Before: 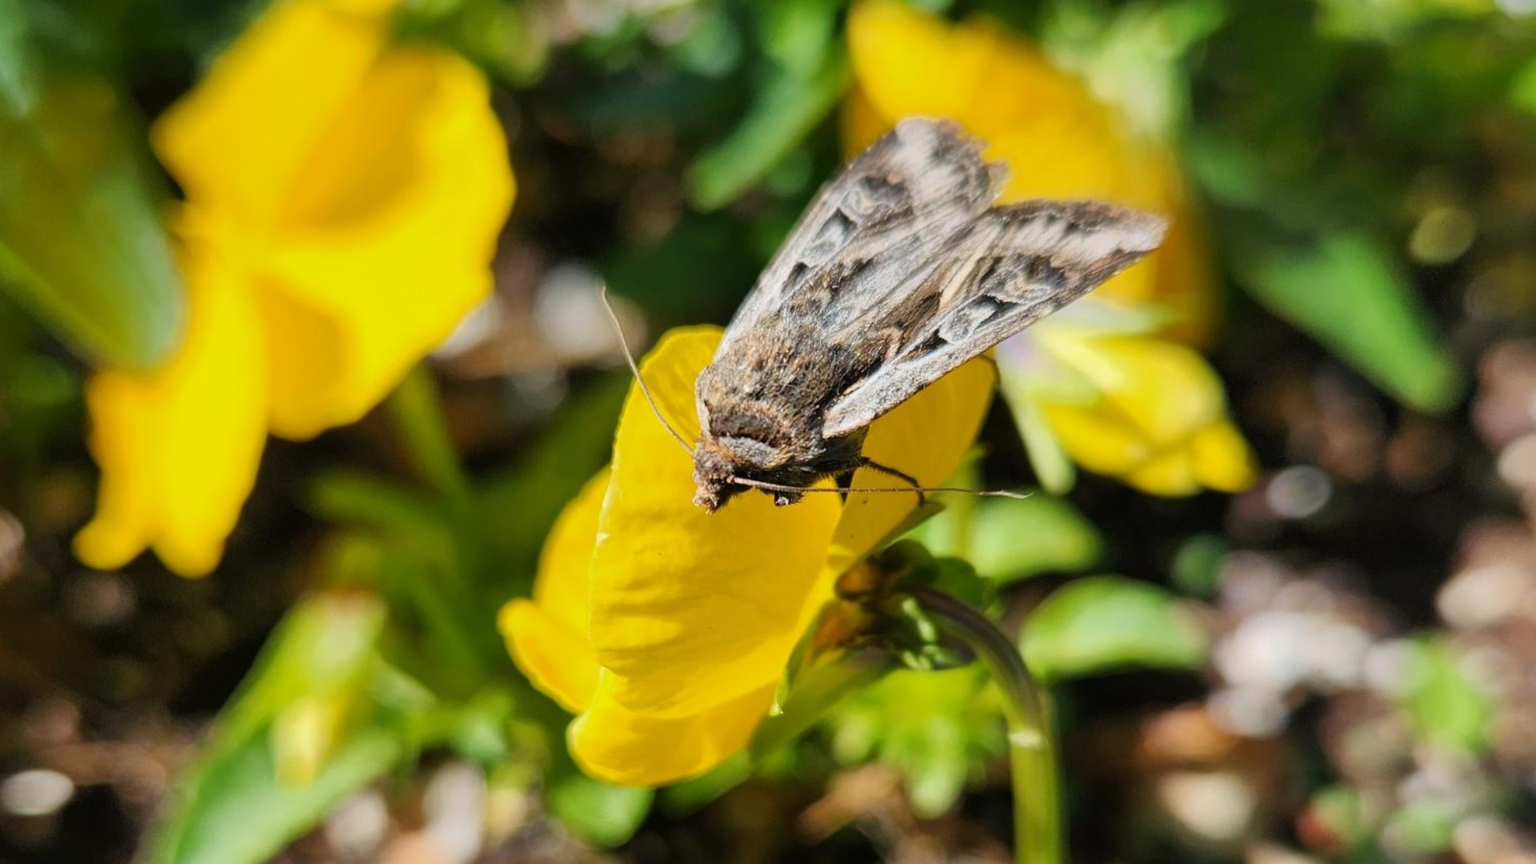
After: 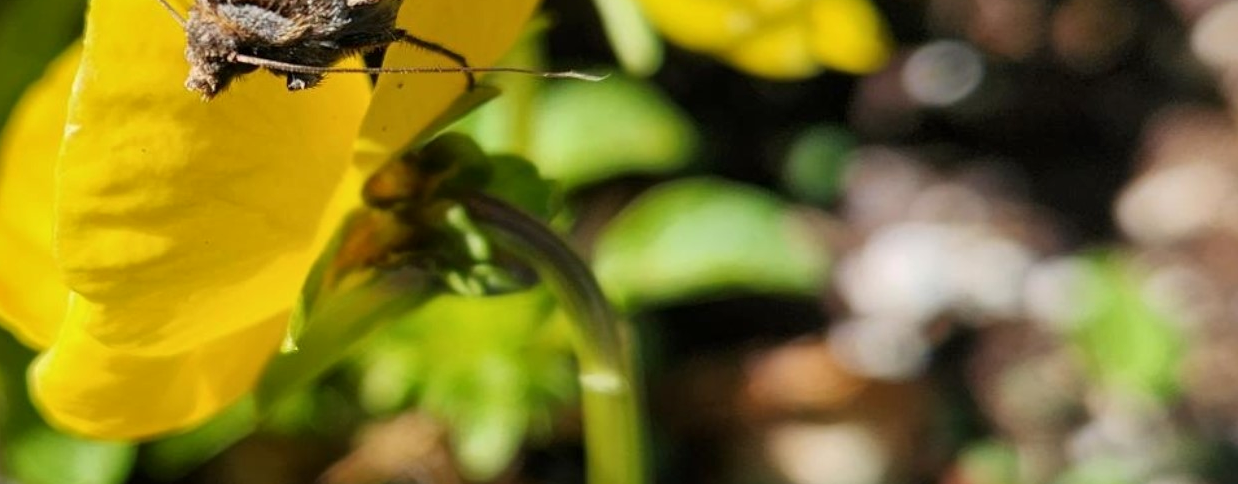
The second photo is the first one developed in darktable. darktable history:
local contrast: mode bilateral grid, contrast 20, coarseness 50, detail 120%, midtone range 0.2
crop and rotate: left 35.509%, top 50.238%, bottom 4.934%
